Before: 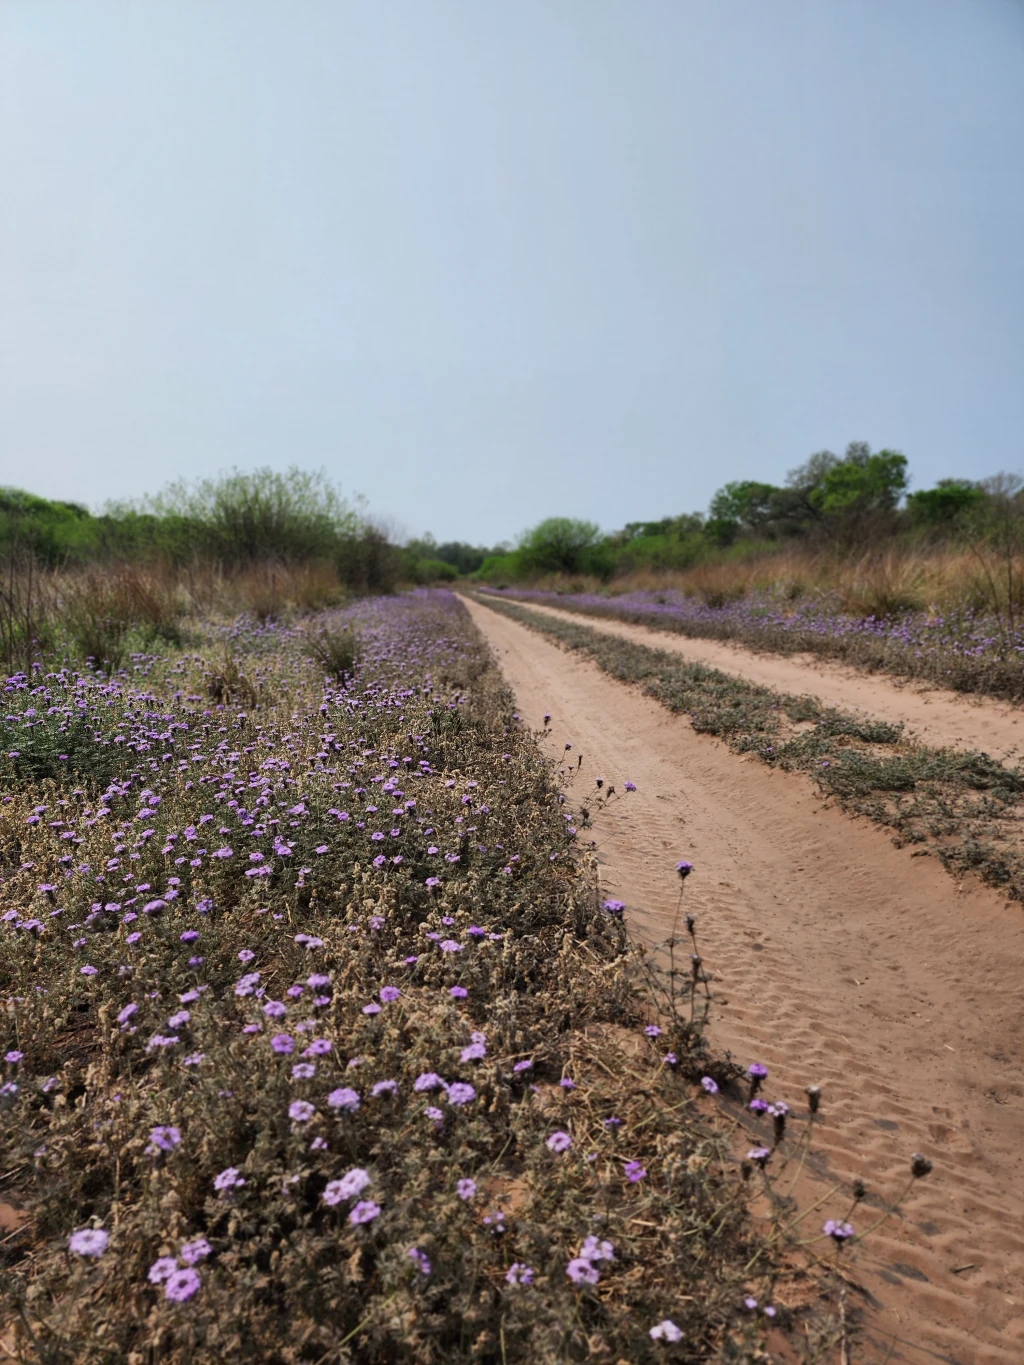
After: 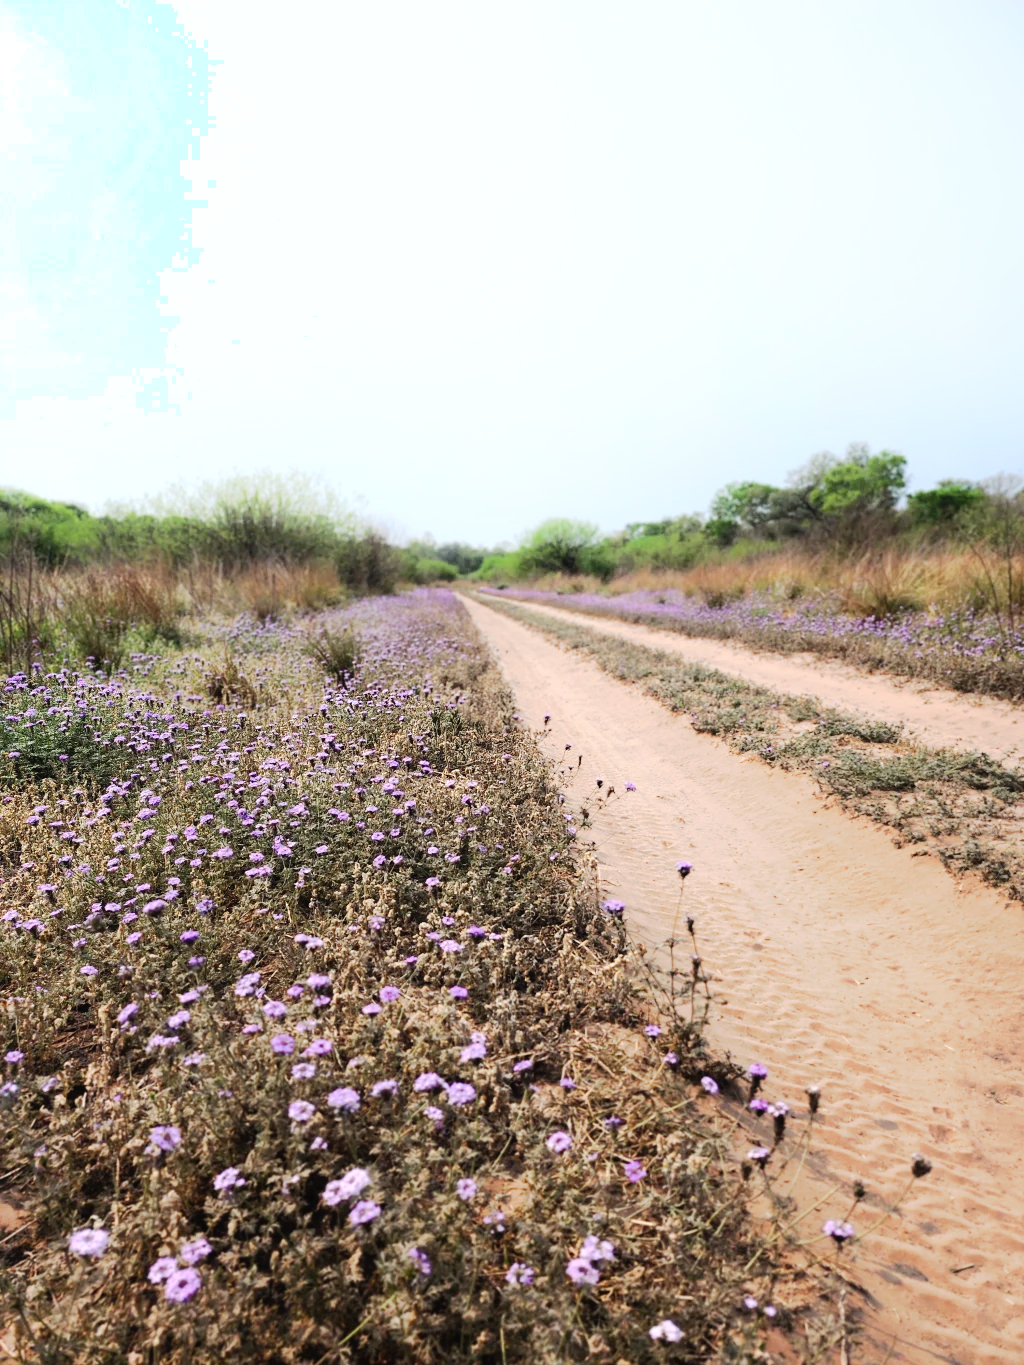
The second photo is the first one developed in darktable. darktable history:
tone curve: curves: ch0 [(0, 0.019) (0.066, 0.054) (0.184, 0.184) (0.369, 0.417) (0.501, 0.586) (0.617, 0.71) (0.743, 0.787) (0.997, 0.997)]; ch1 [(0, 0) (0.187, 0.156) (0.388, 0.372) (0.437, 0.428) (0.474, 0.472) (0.499, 0.5) (0.521, 0.514) (0.548, 0.567) (0.6, 0.629) (0.82, 0.831) (1, 1)]; ch2 [(0, 0) (0.234, 0.227) (0.352, 0.372) (0.459, 0.484) (0.5, 0.505) (0.518, 0.516) (0.529, 0.541) (0.56, 0.594) (0.607, 0.644) (0.74, 0.771) (0.858, 0.873) (0.999, 0.994)], preserve colors none
shadows and highlights: shadows -55.52, highlights 84.41, soften with gaussian
exposure: exposure 0.611 EV, compensate exposure bias true, compensate highlight preservation false
